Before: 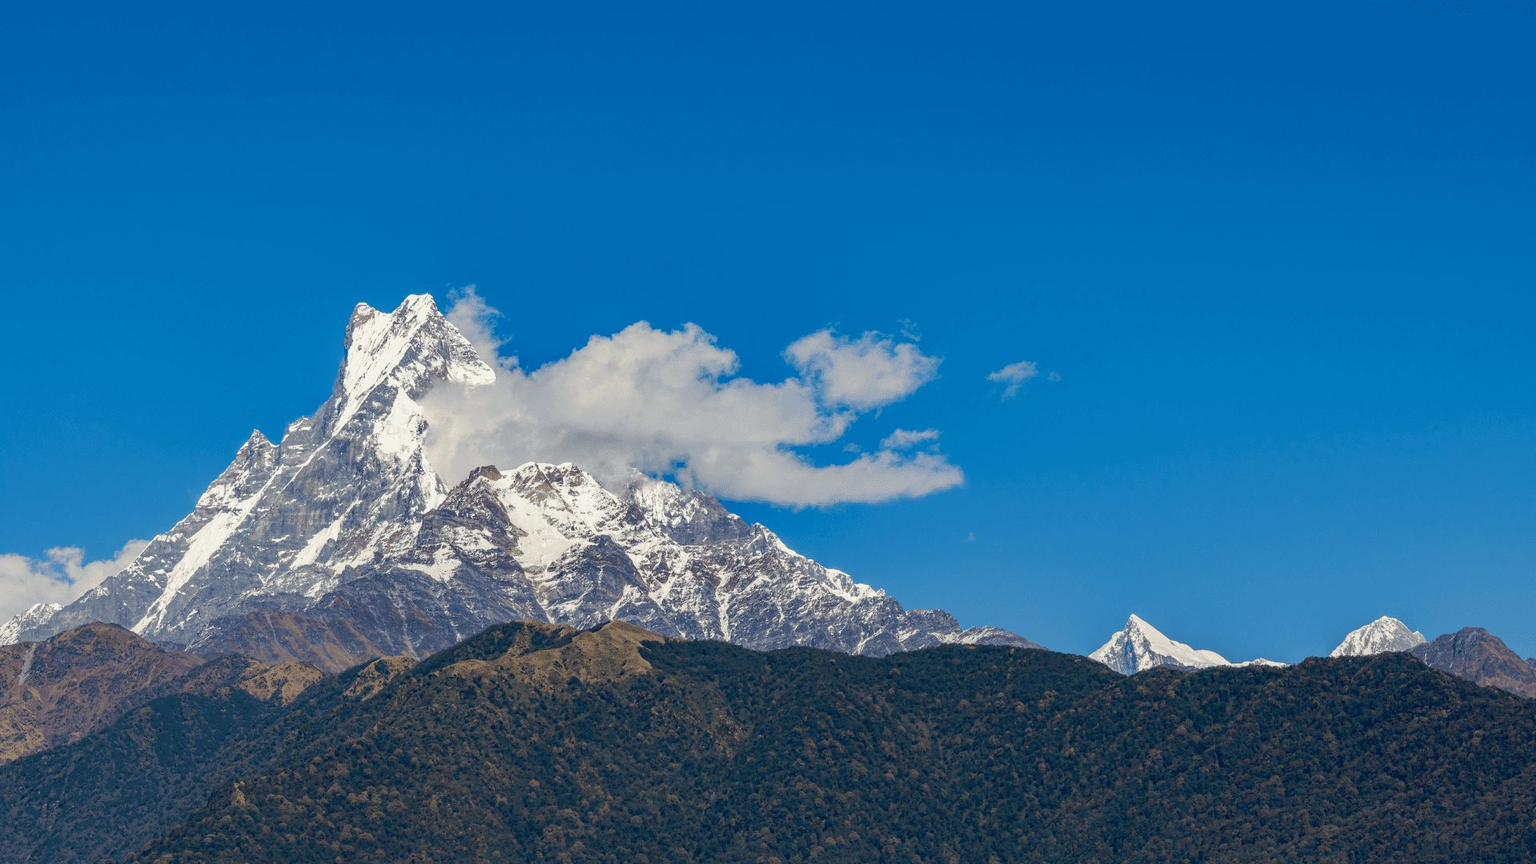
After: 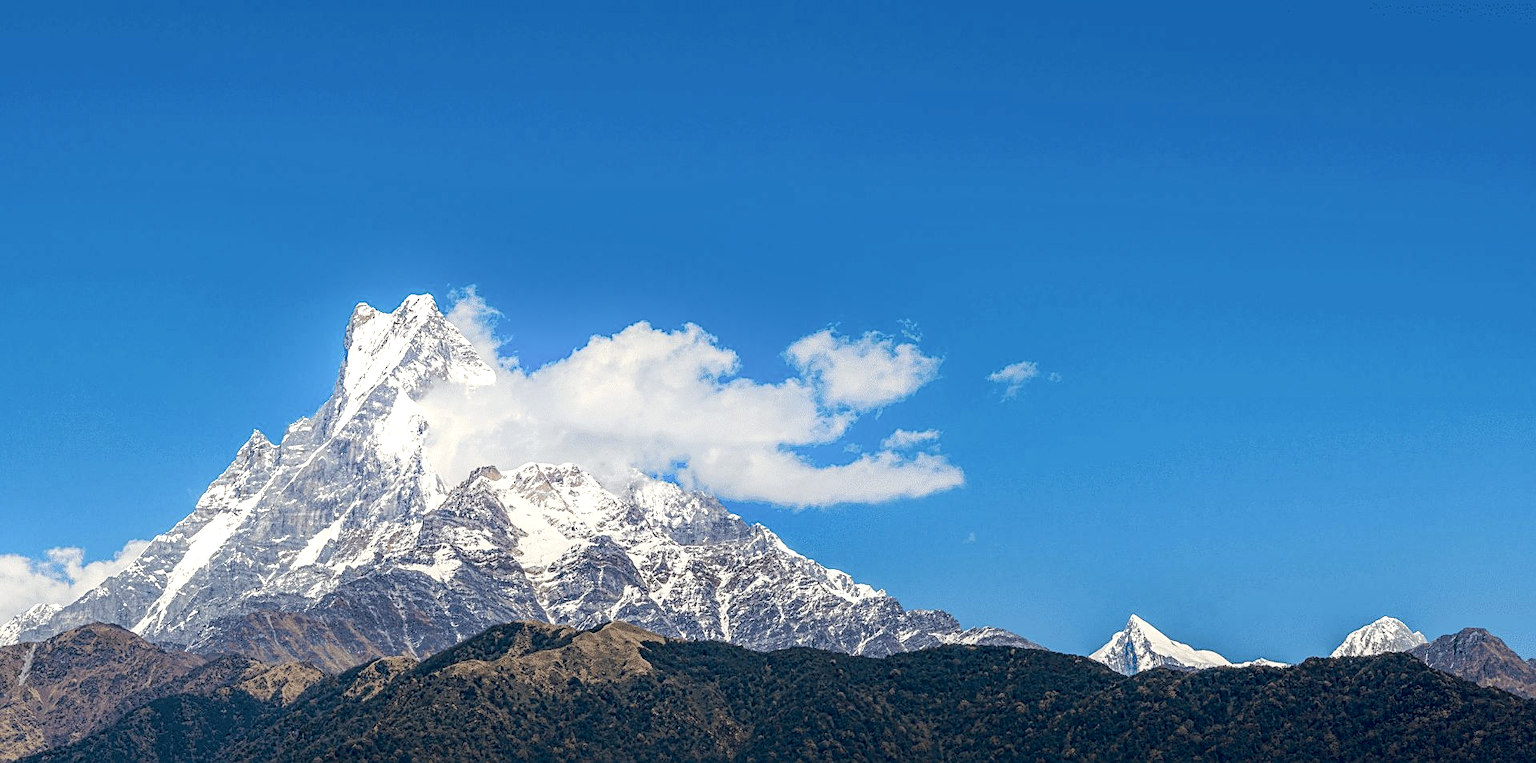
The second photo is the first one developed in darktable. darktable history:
shadows and highlights: shadows -55.17, highlights 86.95, soften with gaussian
local contrast: detail 130%
sharpen: on, module defaults
crop and rotate: top 0%, bottom 11.587%
tone curve: curves: ch0 [(0, 0) (0.003, 0.025) (0.011, 0.025) (0.025, 0.029) (0.044, 0.035) (0.069, 0.053) (0.1, 0.083) (0.136, 0.118) (0.177, 0.163) (0.224, 0.22) (0.277, 0.295) (0.335, 0.371) (0.399, 0.444) (0.468, 0.524) (0.543, 0.618) (0.623, 0.702) (0.709, 0.79) (0.801, 0.89) (0.898, 0.973) (1, 1)], color space Lab, independent channels, preserve colors none
